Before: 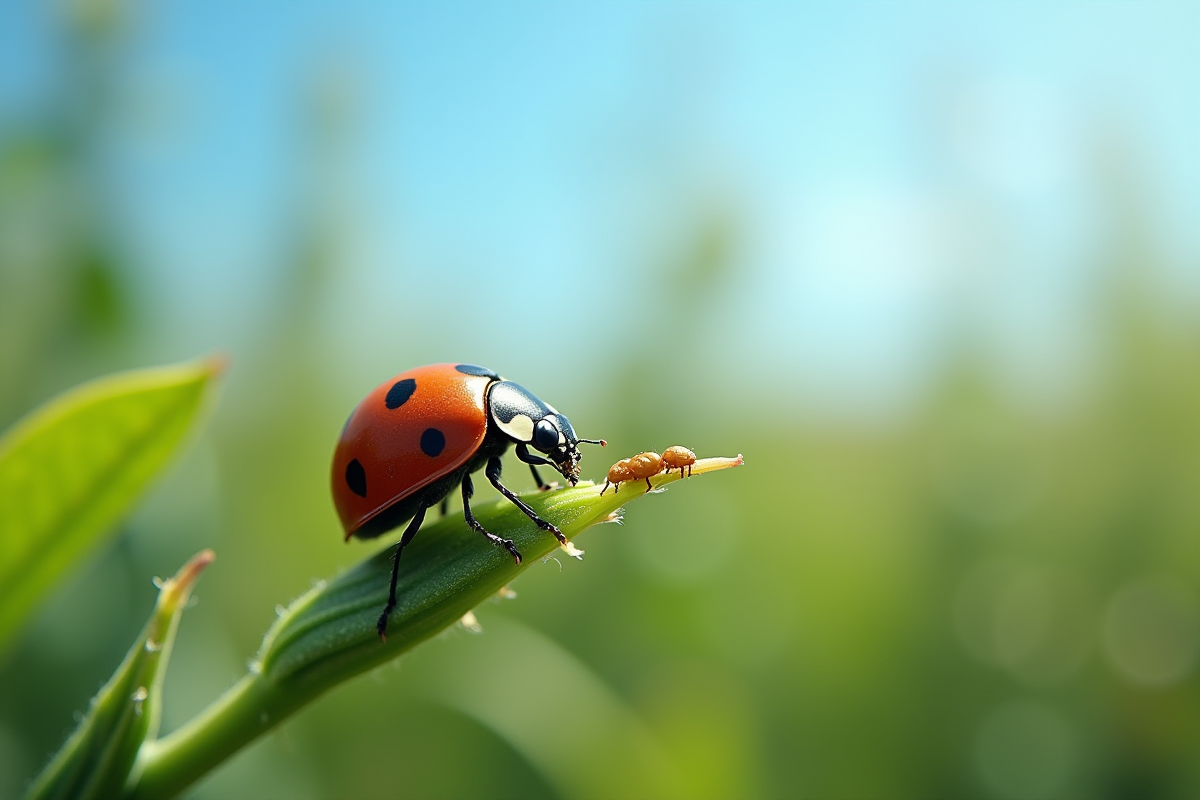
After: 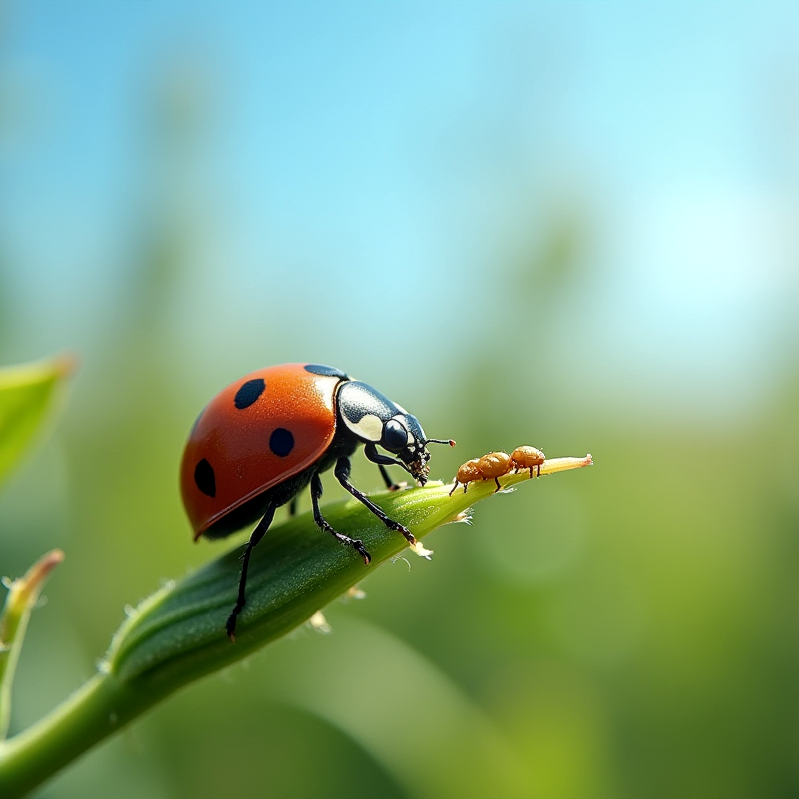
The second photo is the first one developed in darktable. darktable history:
crop and rotate: left 12.648%, right 20.685%
tone equalizer: on, module defaults
local contrast: on, module defaults
